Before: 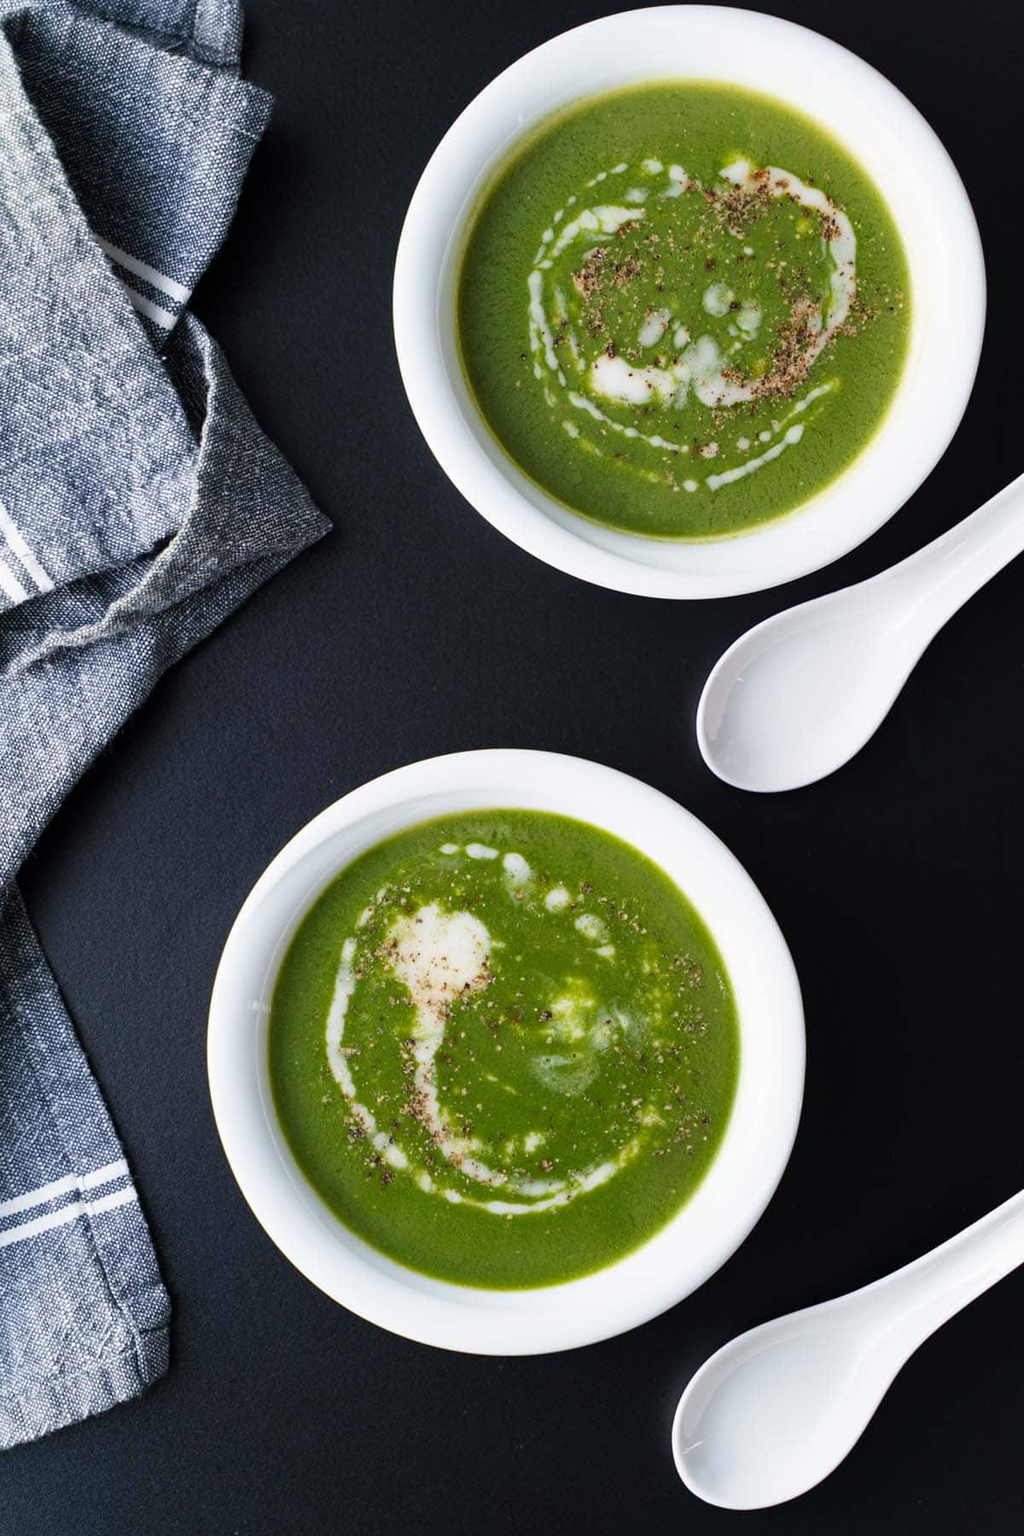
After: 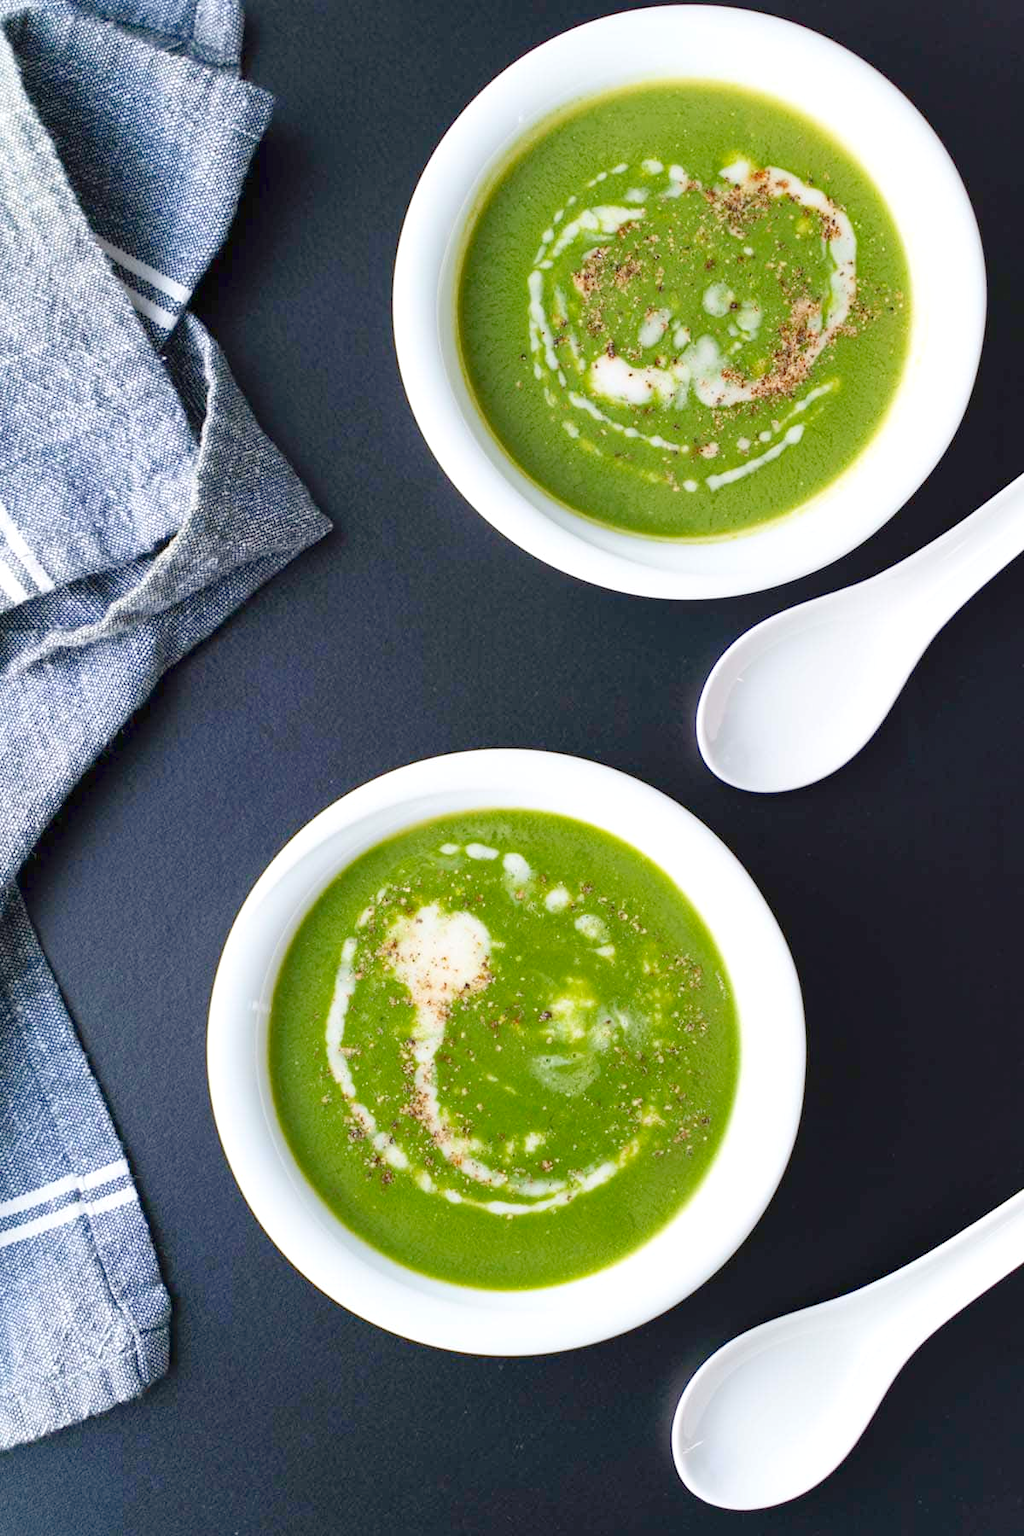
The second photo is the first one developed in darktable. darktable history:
levels: levels [0, 0.397, 0.955]
